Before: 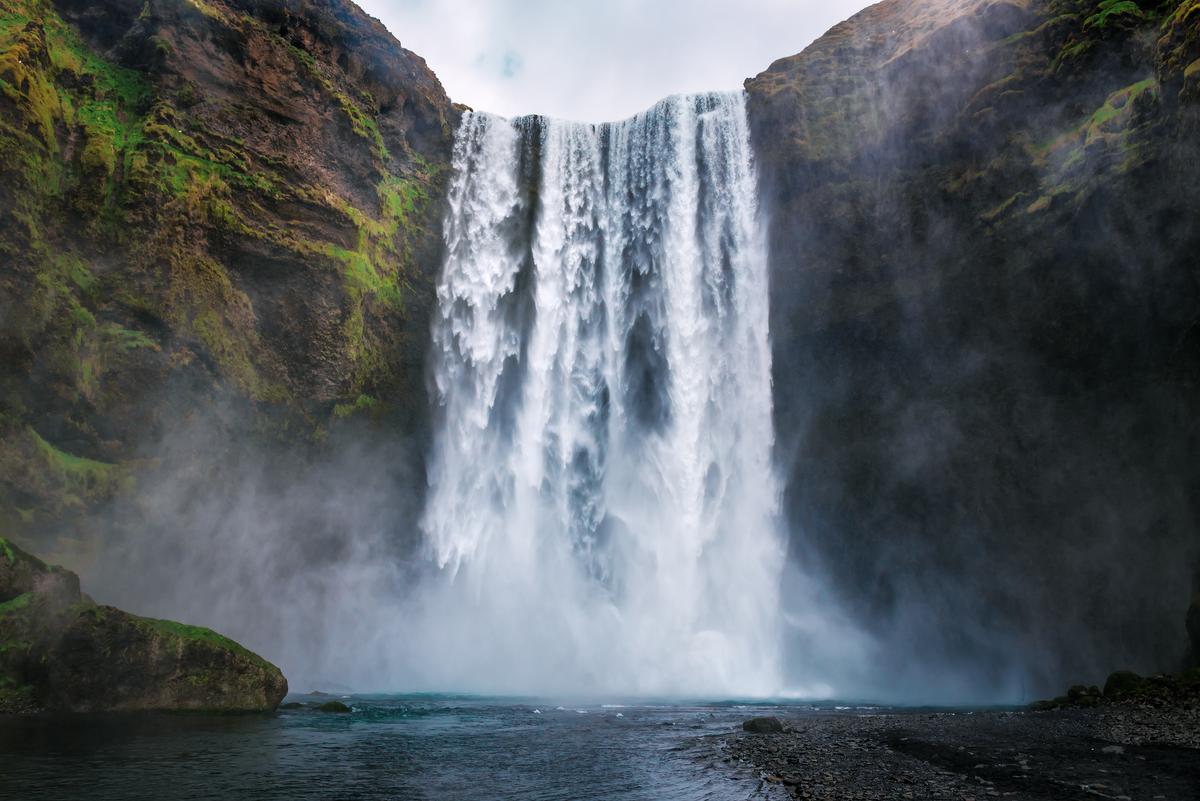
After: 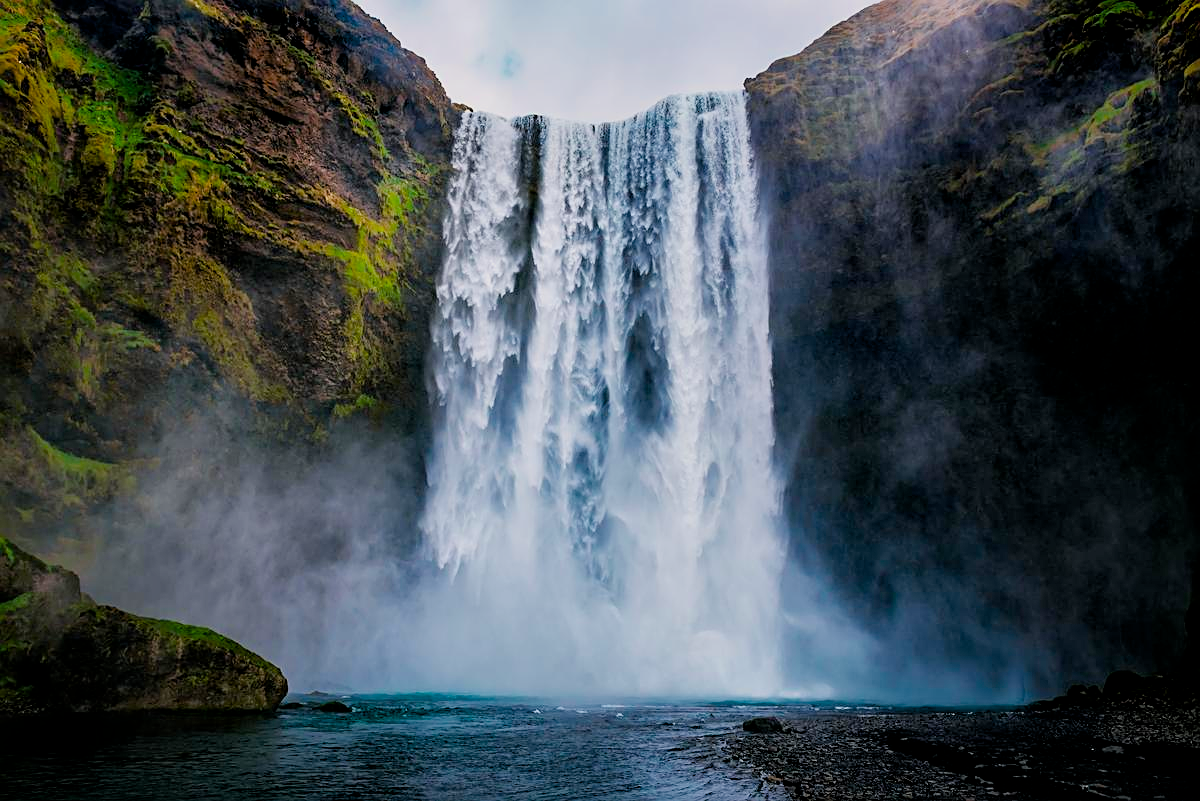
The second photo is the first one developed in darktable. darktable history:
filmic rgb: white relative exposure 3.9 EV, hardness 4.26
exposure: black level correction 0.007, exposure 0.093 EV, compensate highlight preservation false
haze removal: compatibility mode true, adaptive false
sharpen: on, module defaults
color balance rgb: perceptual saturation grading › global saturation 30%, global vibrance 20%
